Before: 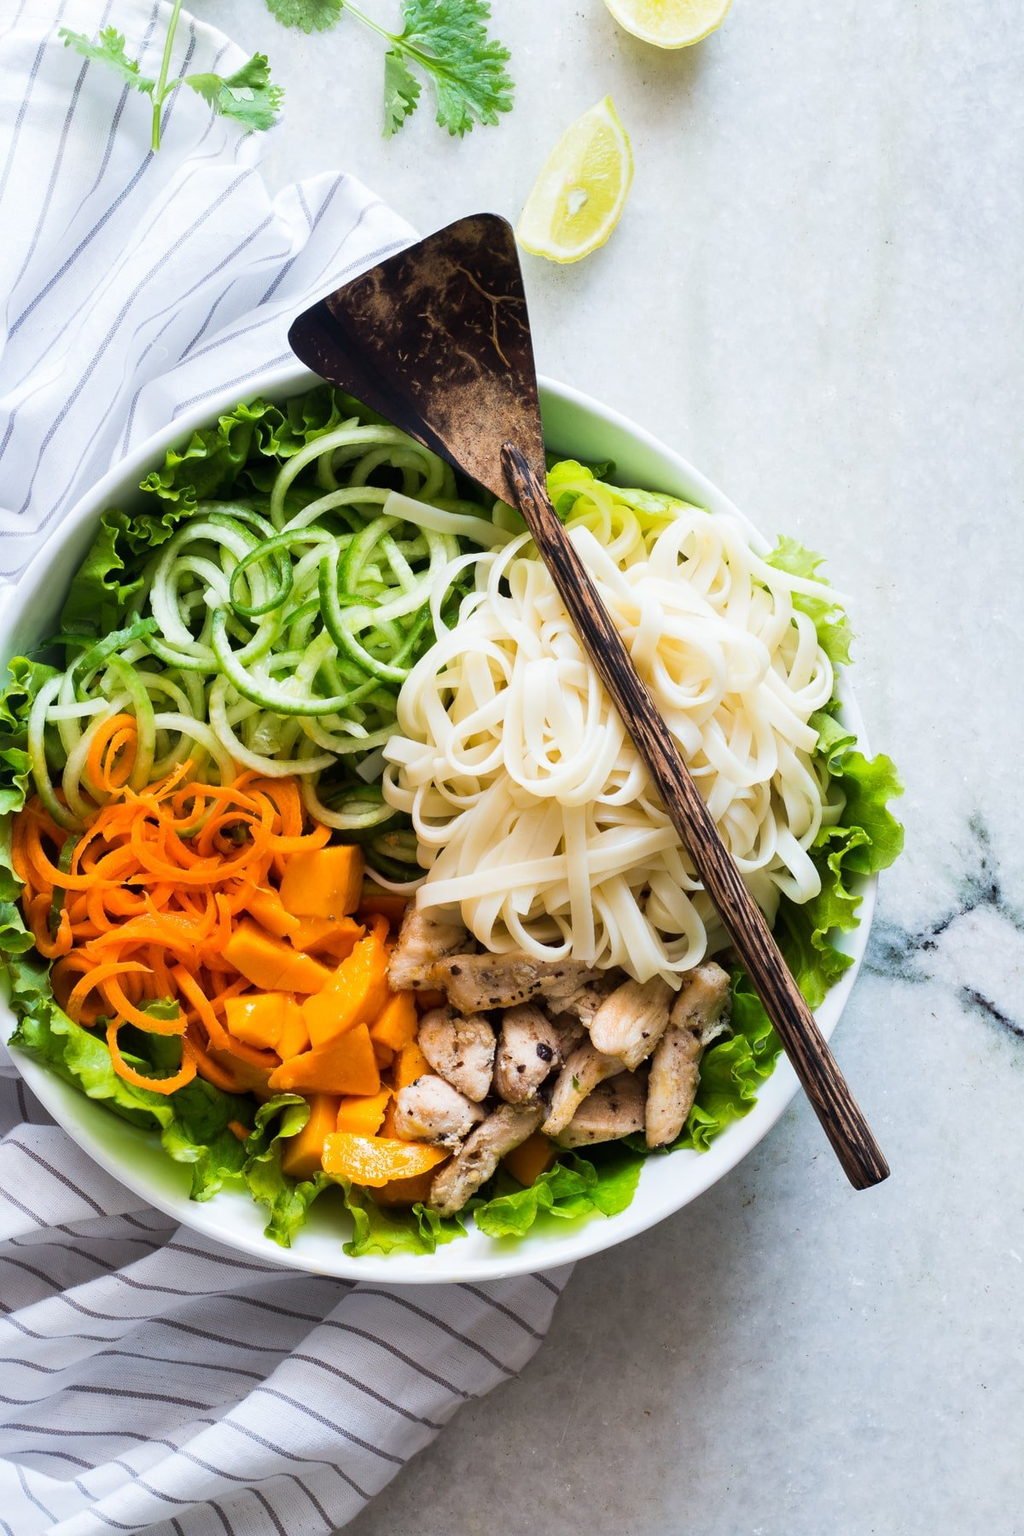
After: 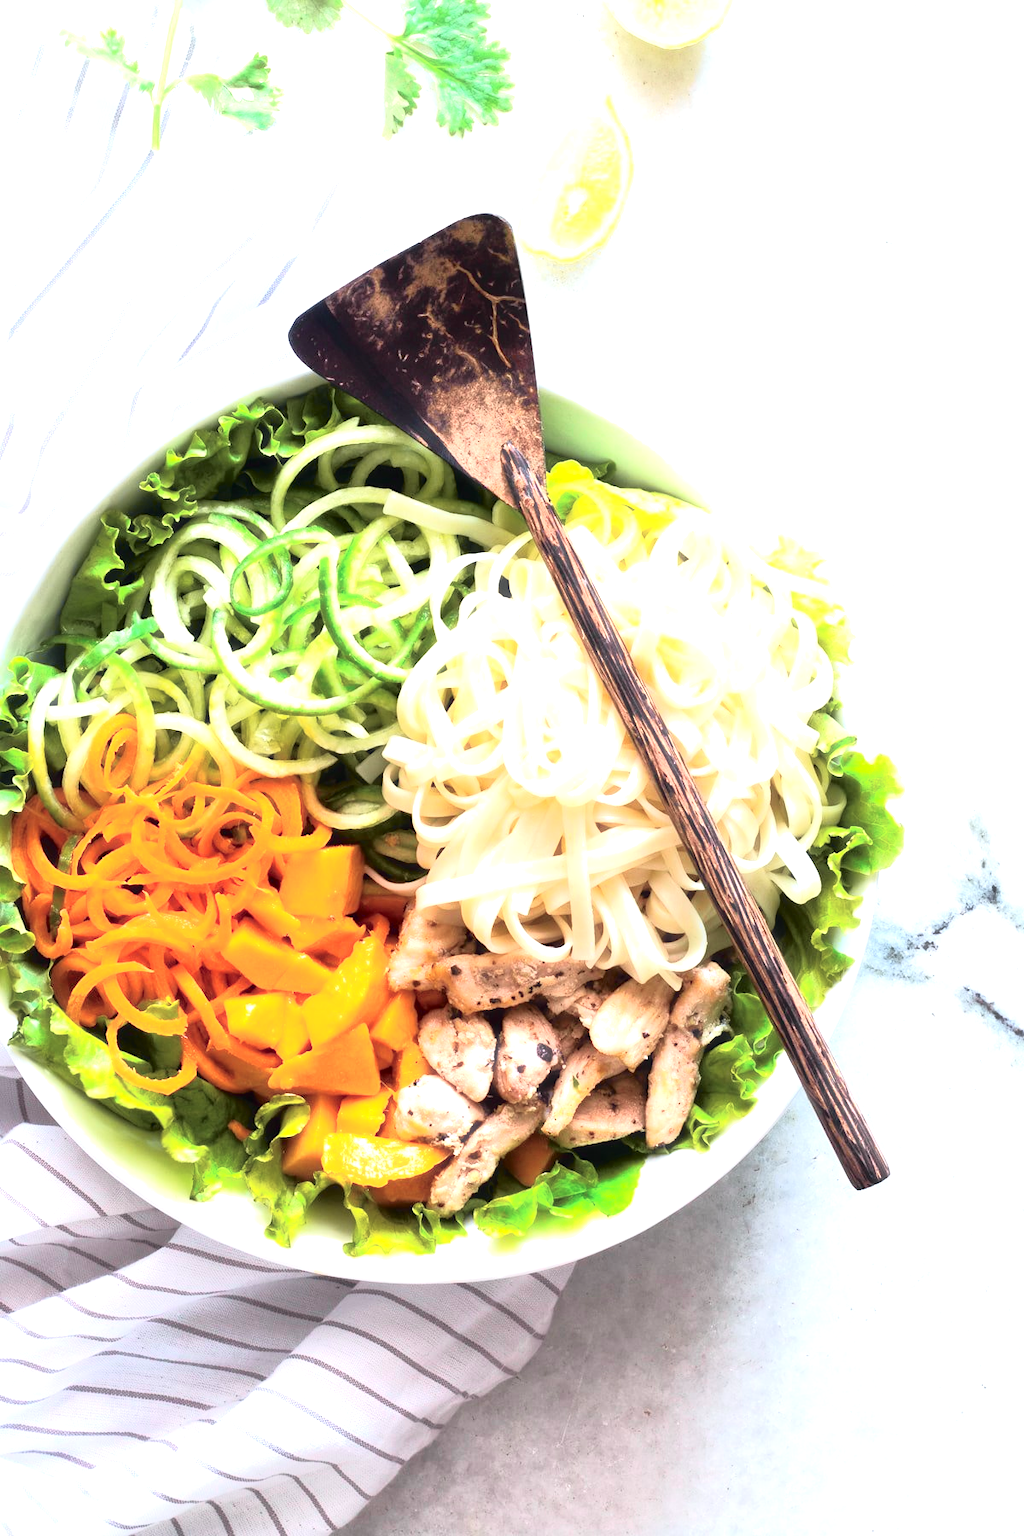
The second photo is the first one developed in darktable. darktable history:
tone curve: curves: ch0 [(0, 0.009) (0.105, 0.08) (0.195, 0.18) (0.283, 0.316) (0.384, 0.434) (0.485, 0.531) (0.638, 0.69) (0.81, 0.872) (1, 0.977)]; ch1 [(0, 0) (0.161, 0.092) (0.35, 0.33) (0.379, 0.401) (0.456, 0.469) (0.498, 0.502) (0.52, 0.536) (0.586, 0.617) (0.635, 0.655) (1, 1)]; ch2 [(0, 0) (0.371, 0.362) (0.437, 0.437) (0.483, 0.484) (0.53, 0.515) (0.56, 0.571) (0.622, 0.606) (1, 1)], color space Lab, independent channels, preserve colors none
exposure: black level correction 0, exposure 1.1 EV, compensate exposure bias true, compensate highlight preservation false
haze removal: strength -0.09, distance 0.358, compatibility mode true, adaptive false
